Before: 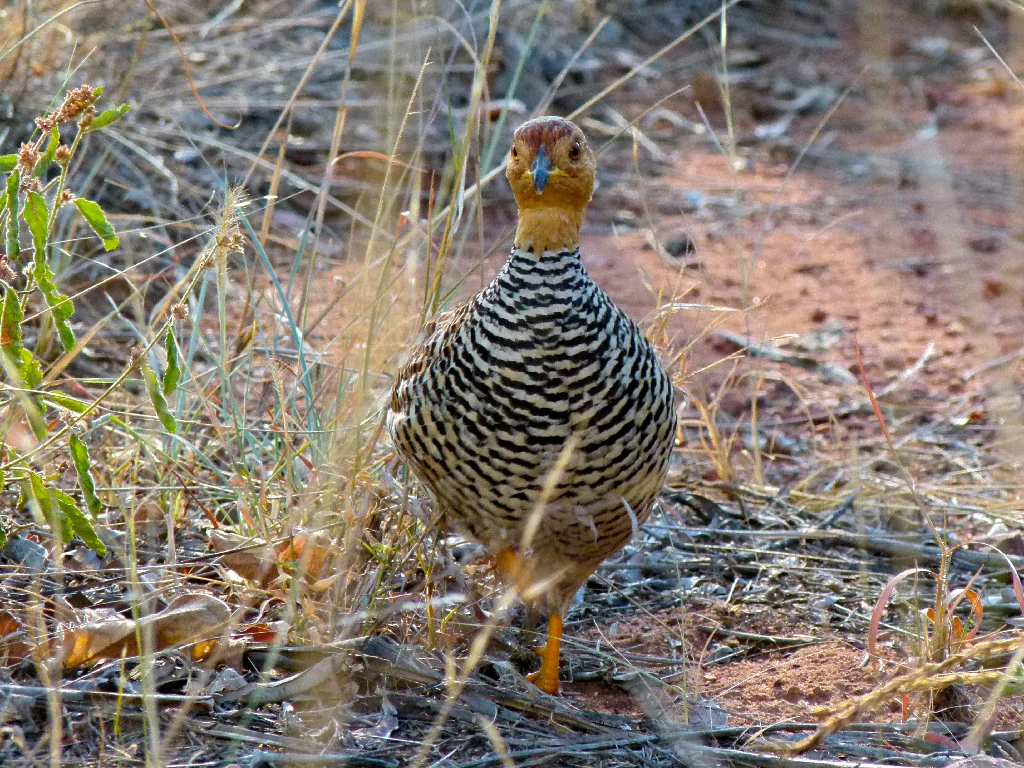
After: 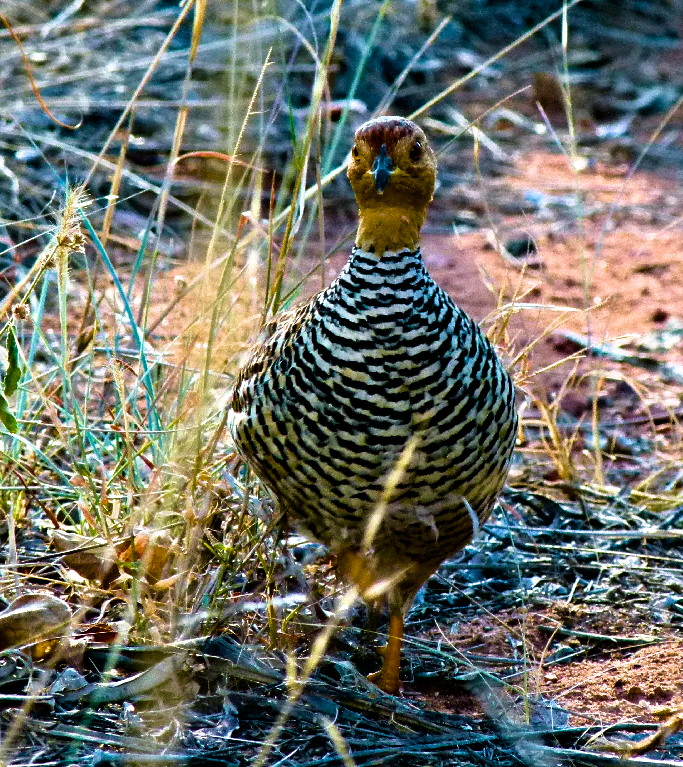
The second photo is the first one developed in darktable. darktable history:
filmic rgb: black relative exposure -7.99 EV, white relative exposure 2.2 EV, hardness 7.03
crop and rotate: left 15.603%, right 17.696%
velvia: strength 45.37%
color balance rgb: shadows lift › chroma 0.892%, shadows lift › hue 114.12°, power › luminance -7.701%, power › chroma 1.117%, power › hue 215.75°, perceptual saturation grading › global saturation 20%, perceptual saturation grading › highlights 2.422%, perceptual saturation grading › shadows 49.462%, global vibrance 9.203%, contrast 14.647%, saturation formula JzAzBz (2021)
